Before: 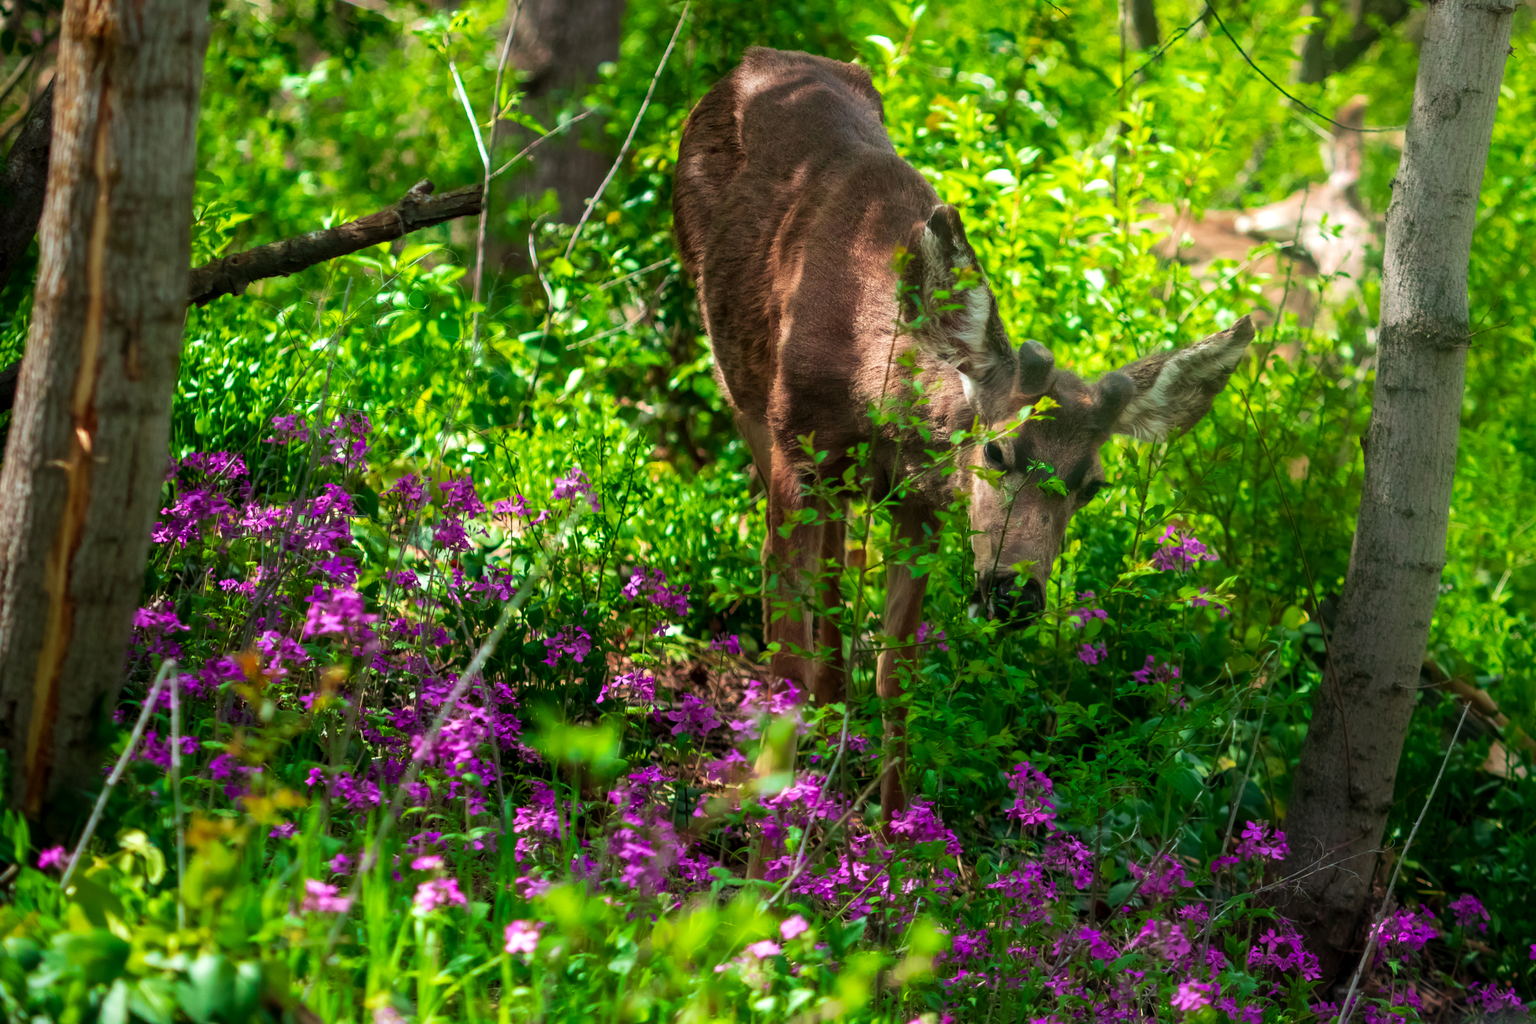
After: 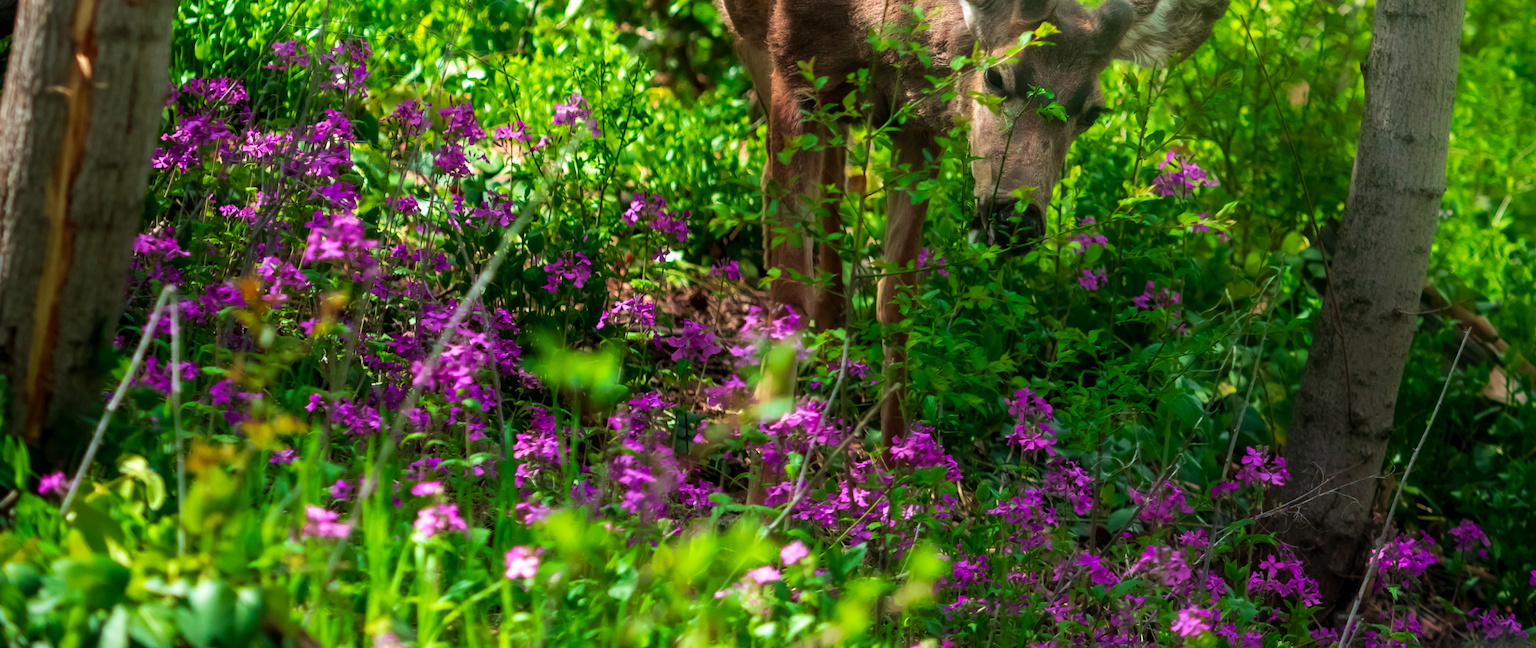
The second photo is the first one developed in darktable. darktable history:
crop and rotate: top 36.679%
